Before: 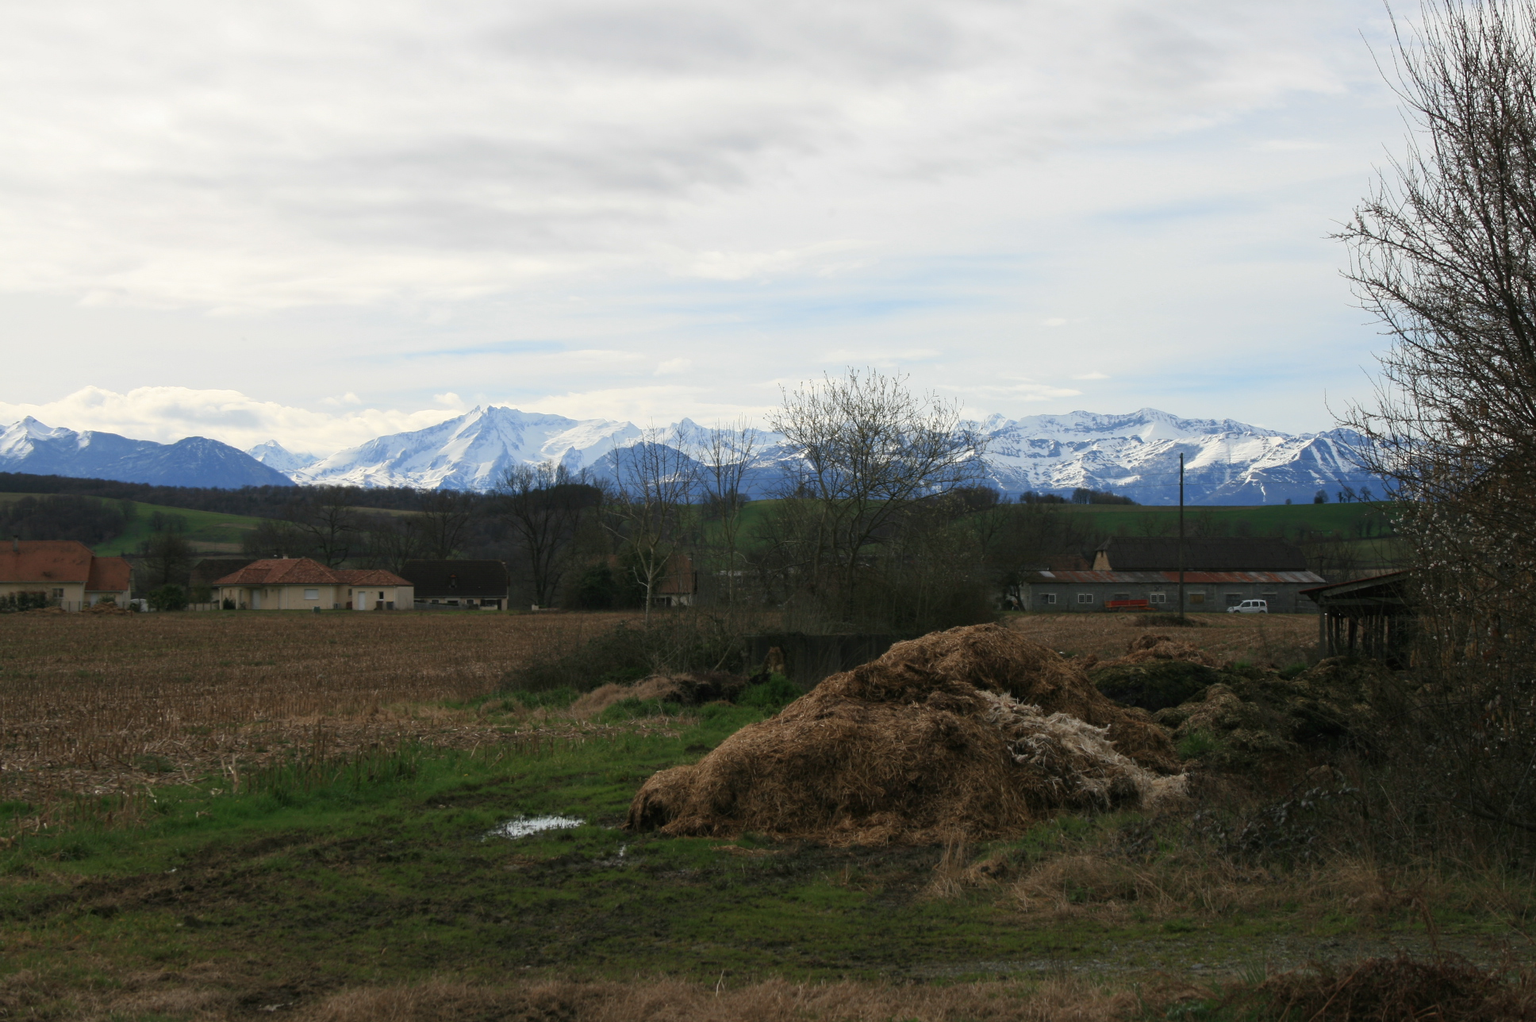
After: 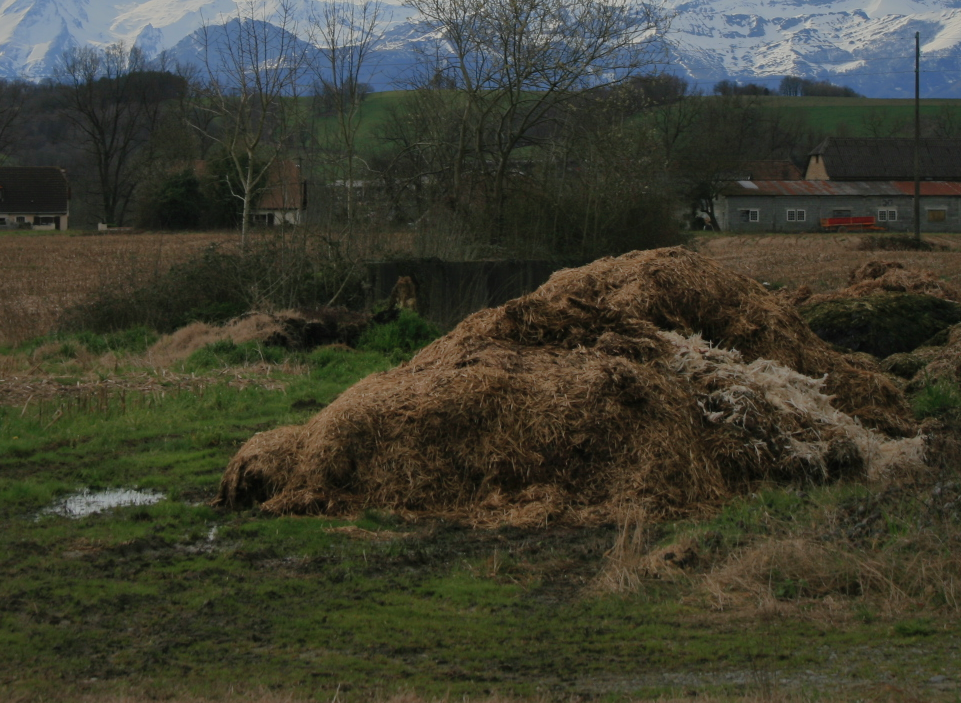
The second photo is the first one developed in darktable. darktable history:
shadows and highlights: on, module defaults
crop: left 29.558%, top 41.856%, right 20.772%, bottom 3.514%
exposure: exposure -0.584 EV, compensate highlight preservation false
